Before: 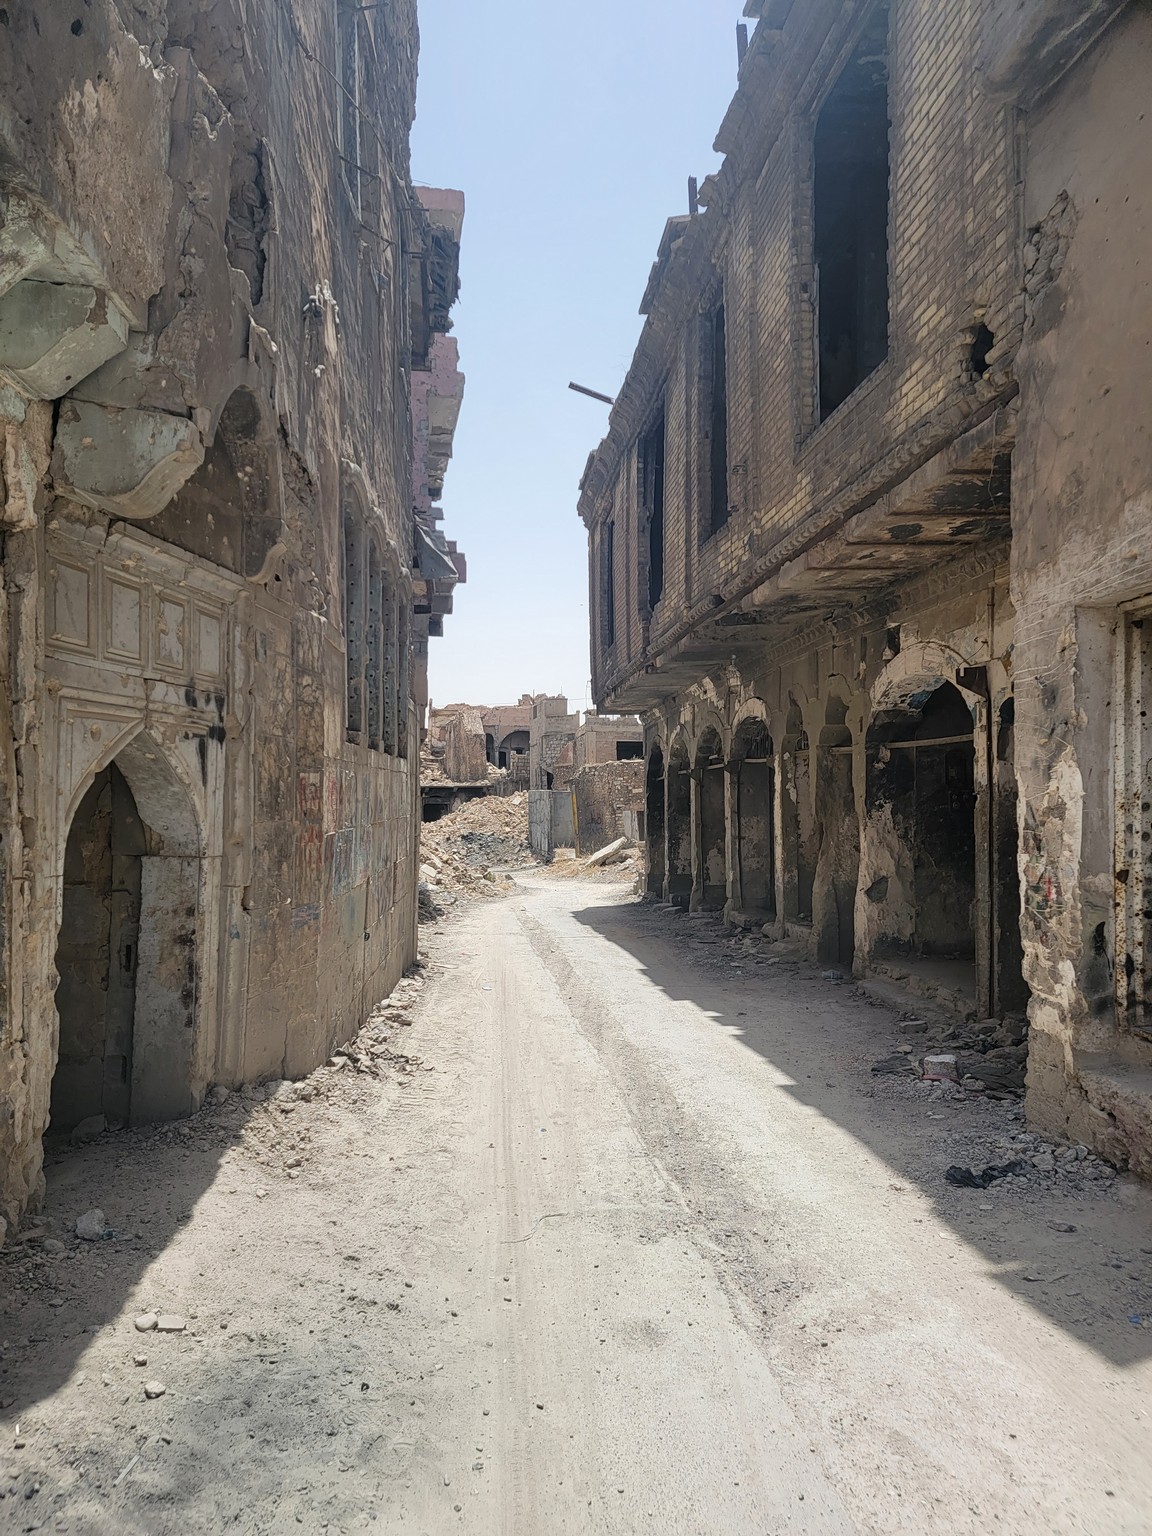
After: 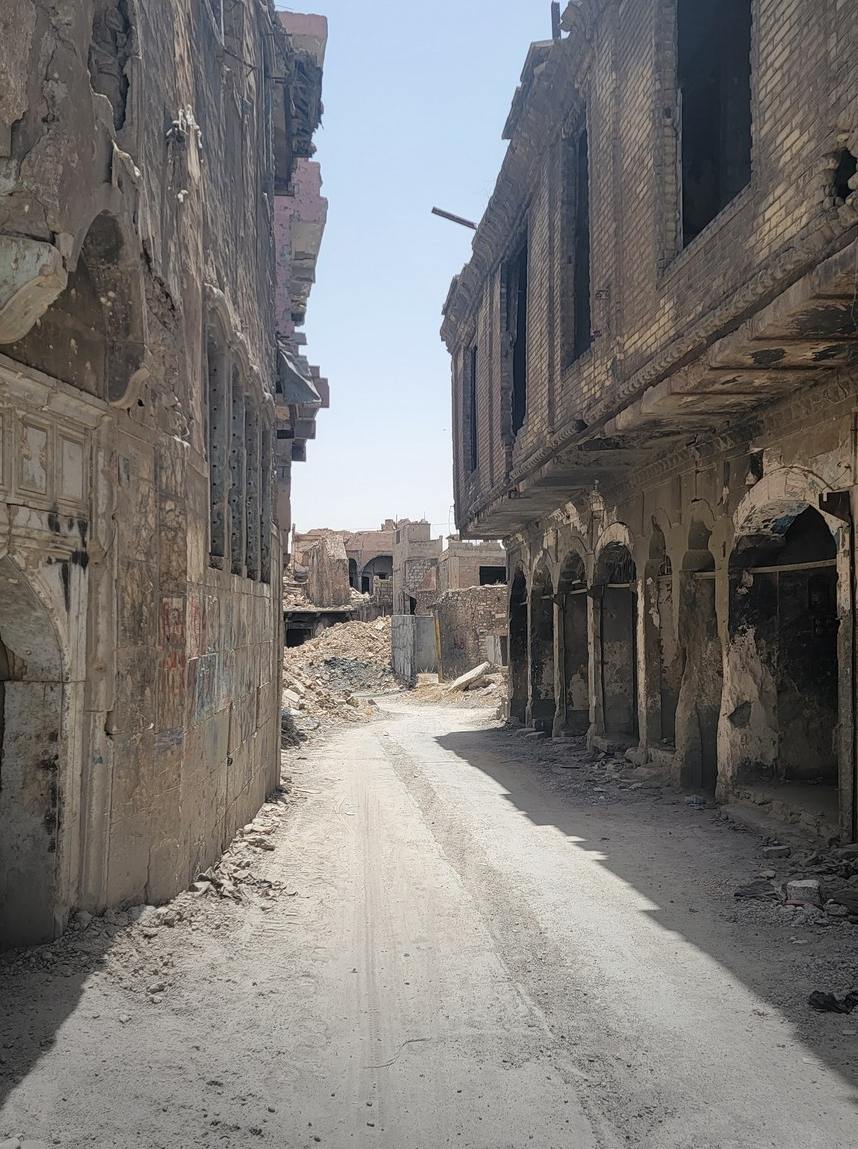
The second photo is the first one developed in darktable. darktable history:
vignetting: saturation -0.657, center (-0.063, -0.305)
crop and rotate: left 11.935%, top 11.44%, right 13.576%, bottom 13.69%
